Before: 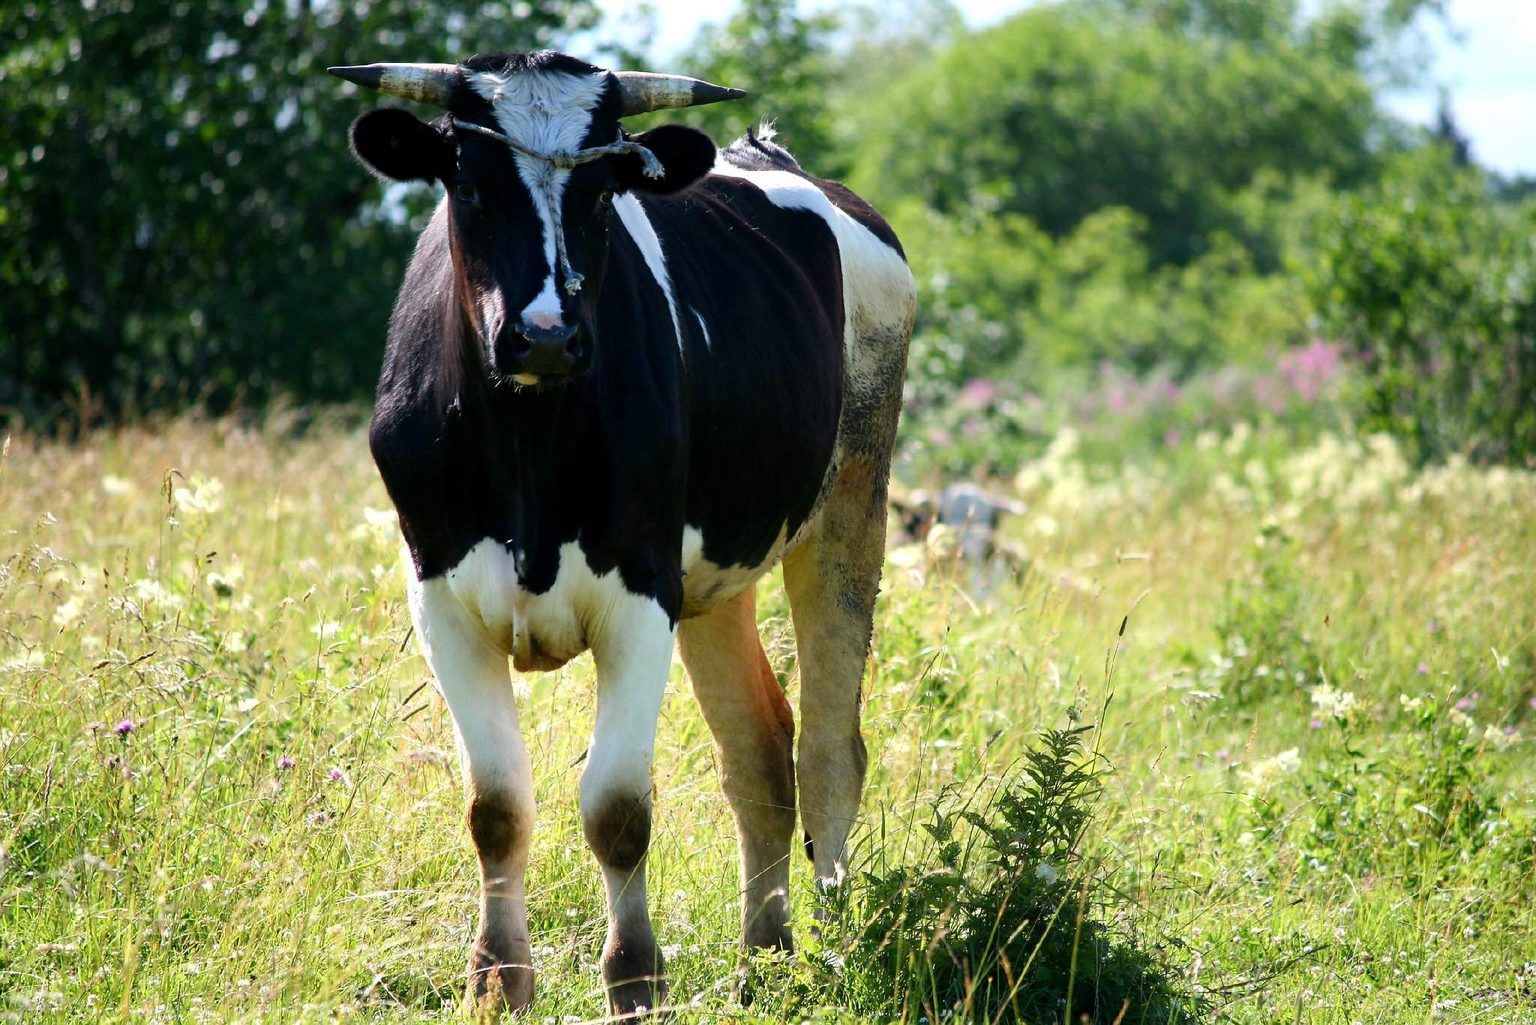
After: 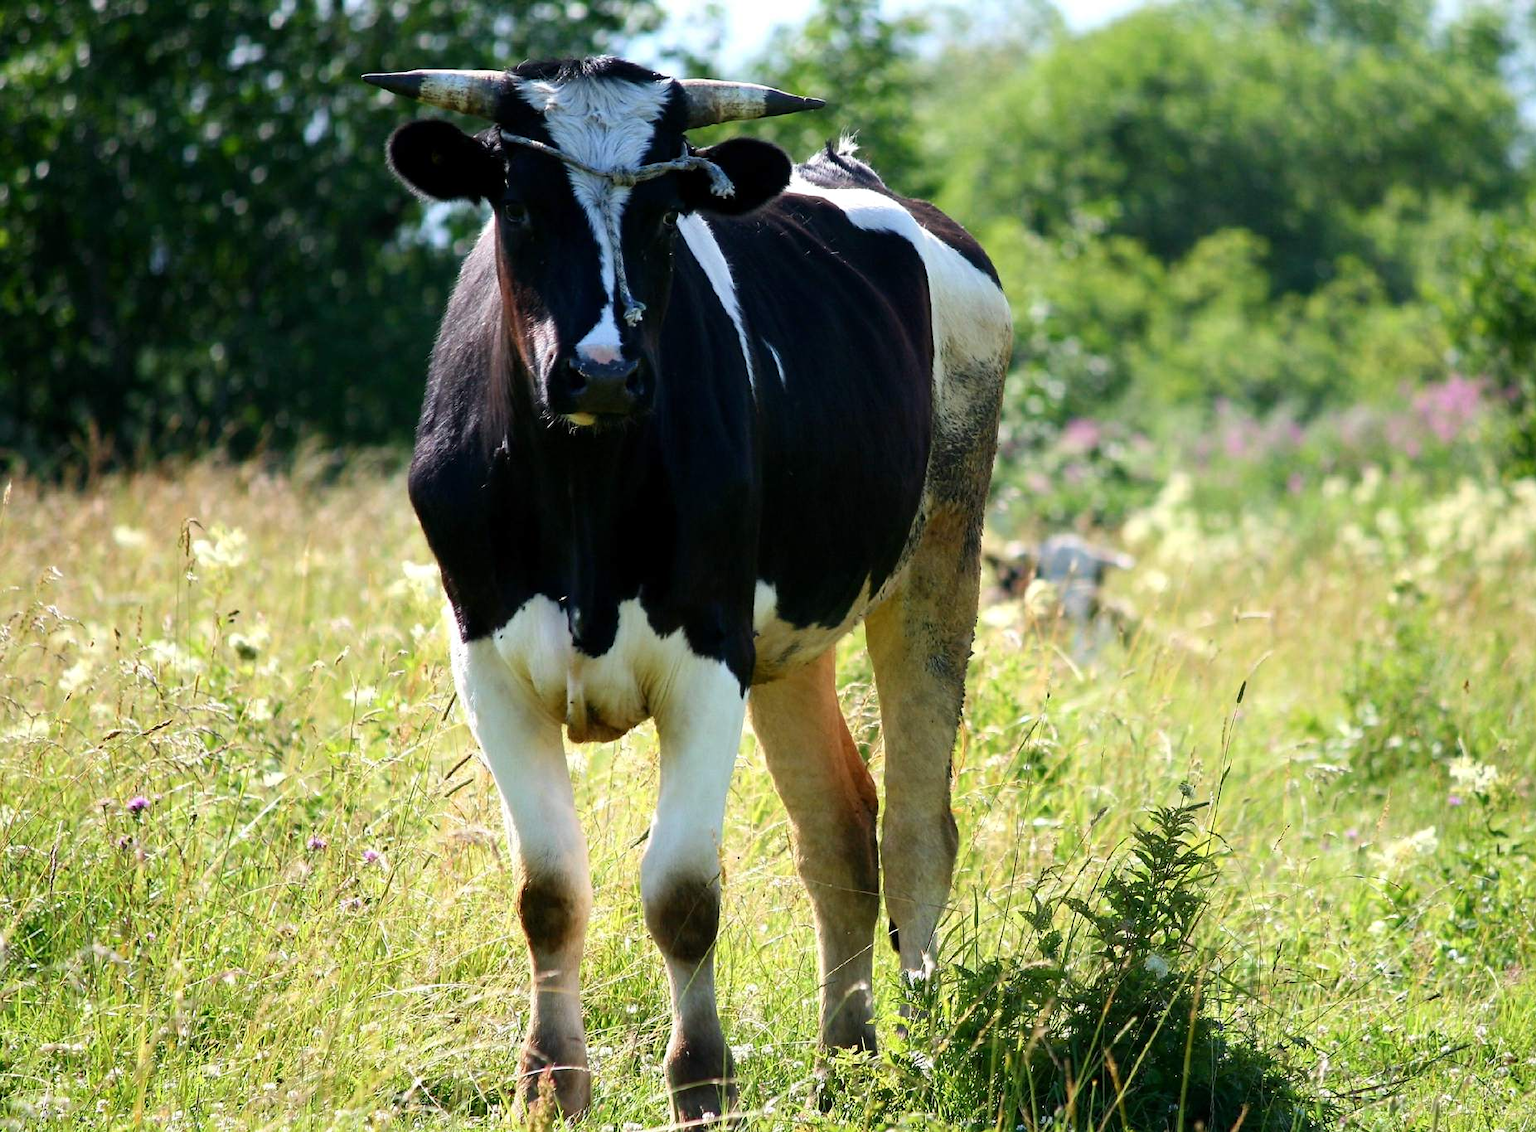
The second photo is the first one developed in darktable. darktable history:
crop: right 9.492%, bottom 0.038%
tone equalizer: on, module defaults
